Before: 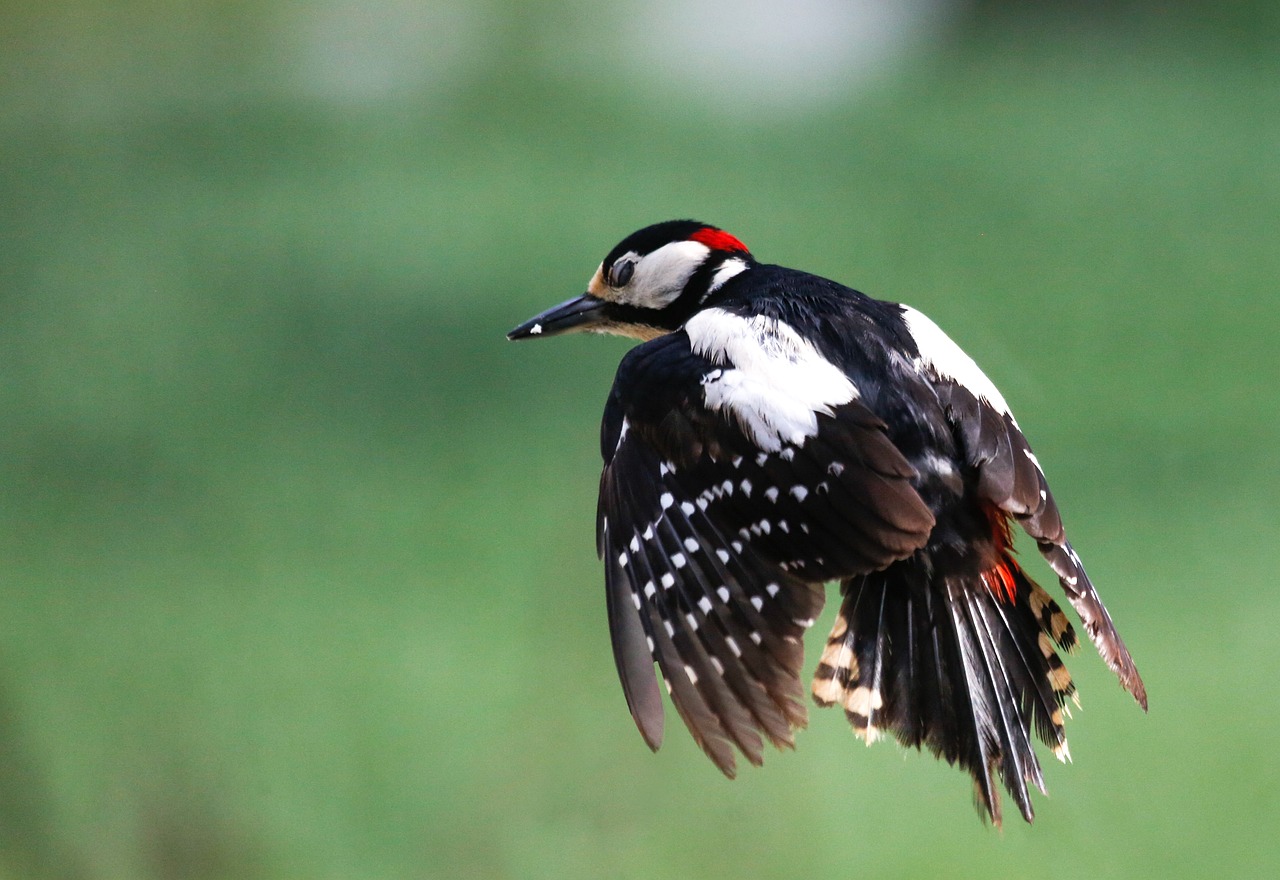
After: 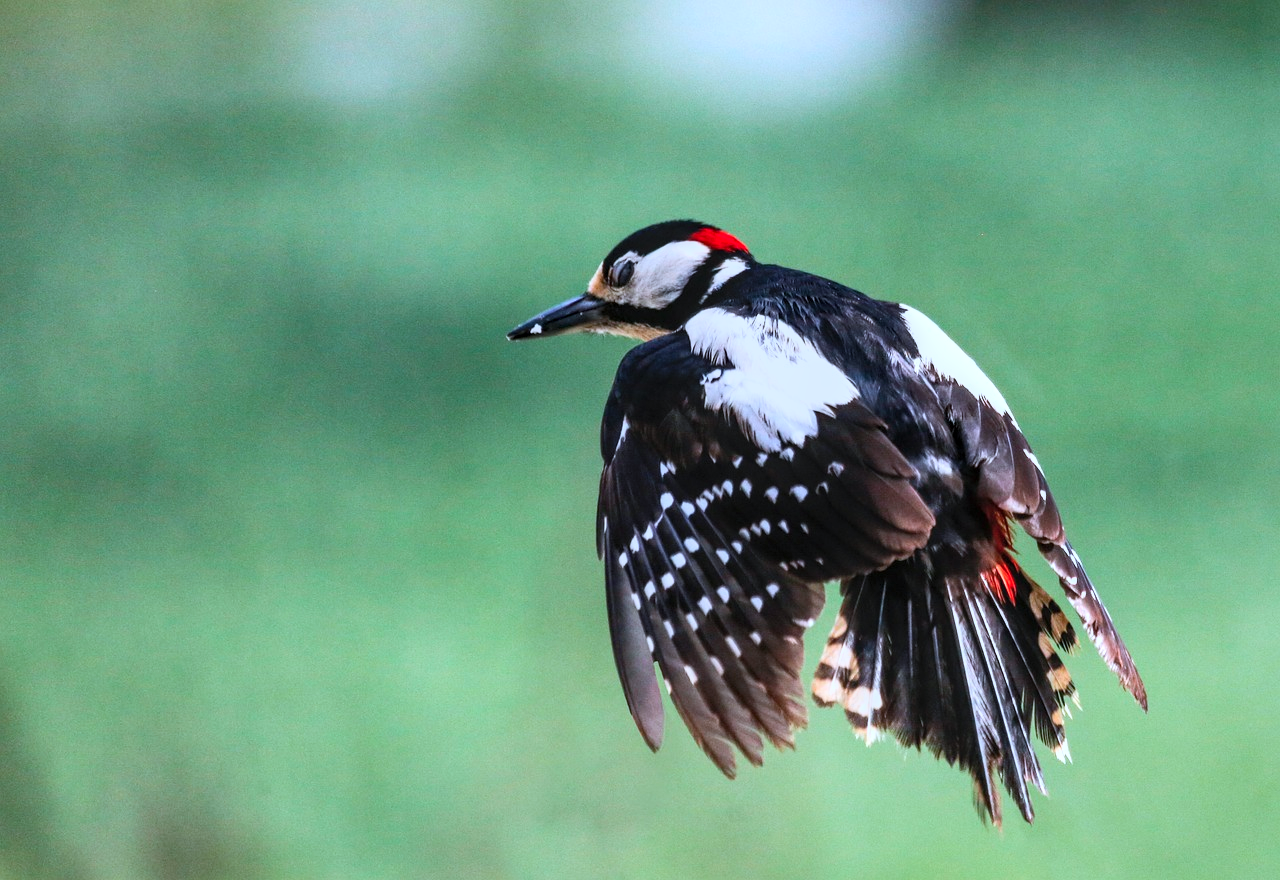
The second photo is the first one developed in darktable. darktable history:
local contrast: highlights 55%, shadows 52%, detail 130%, midtone range 0.452
color correction: highlights a* -2.24, highlights b* -18.1
contrast brightness saturation: contrast 0.2, brightness 0.16, saturation 0.22
